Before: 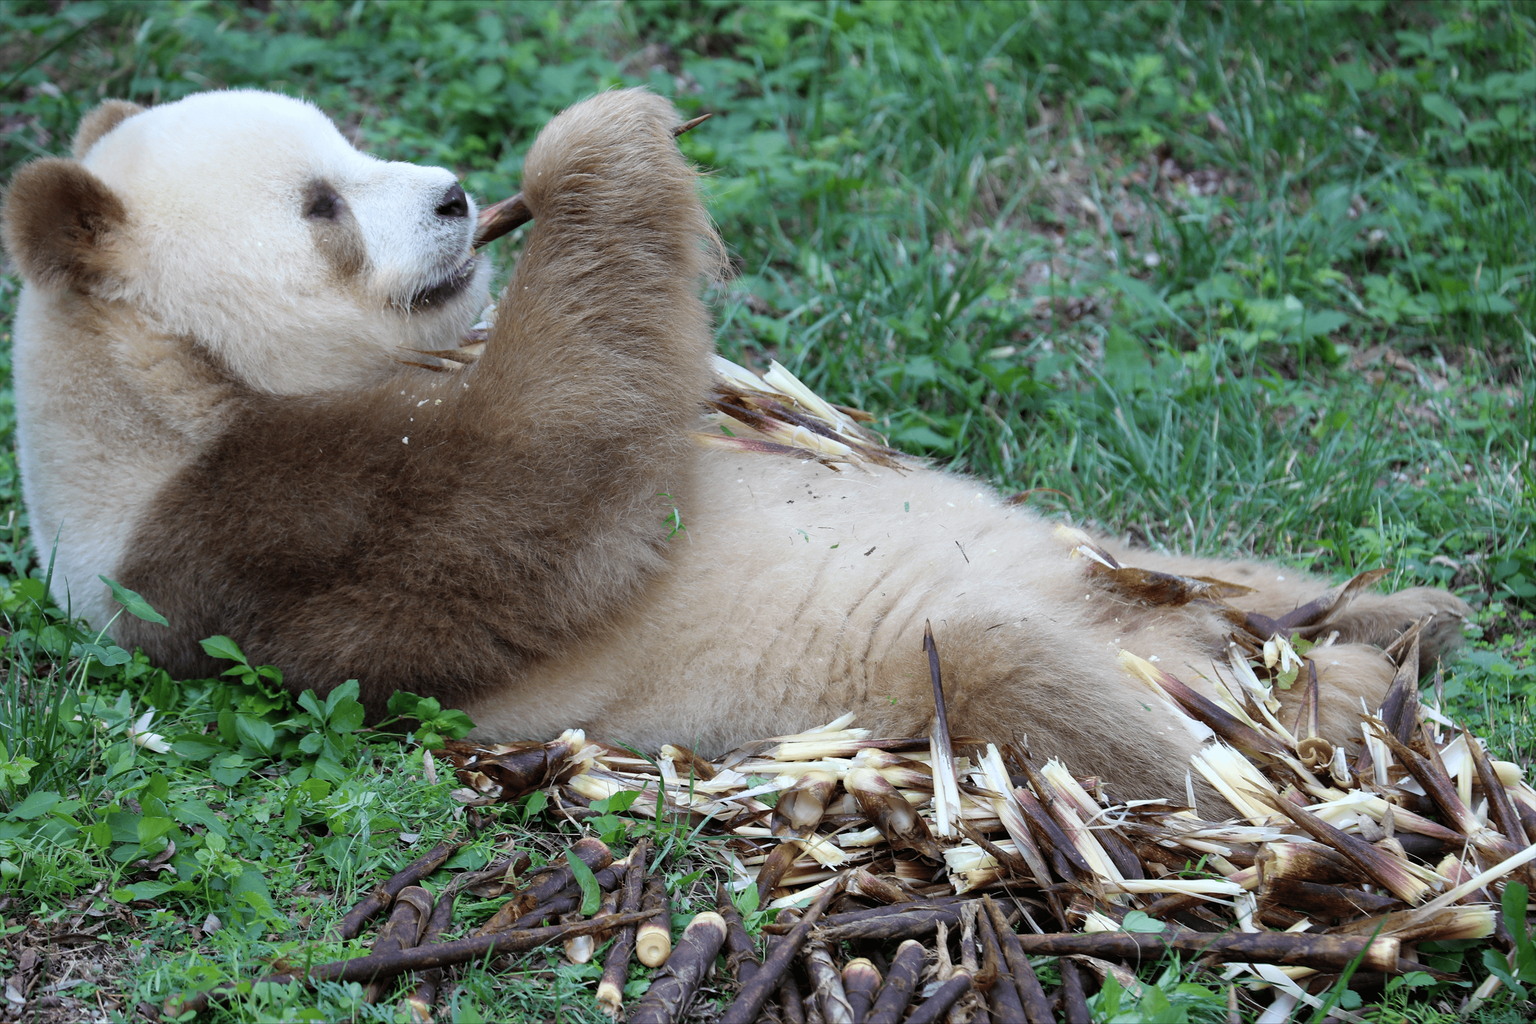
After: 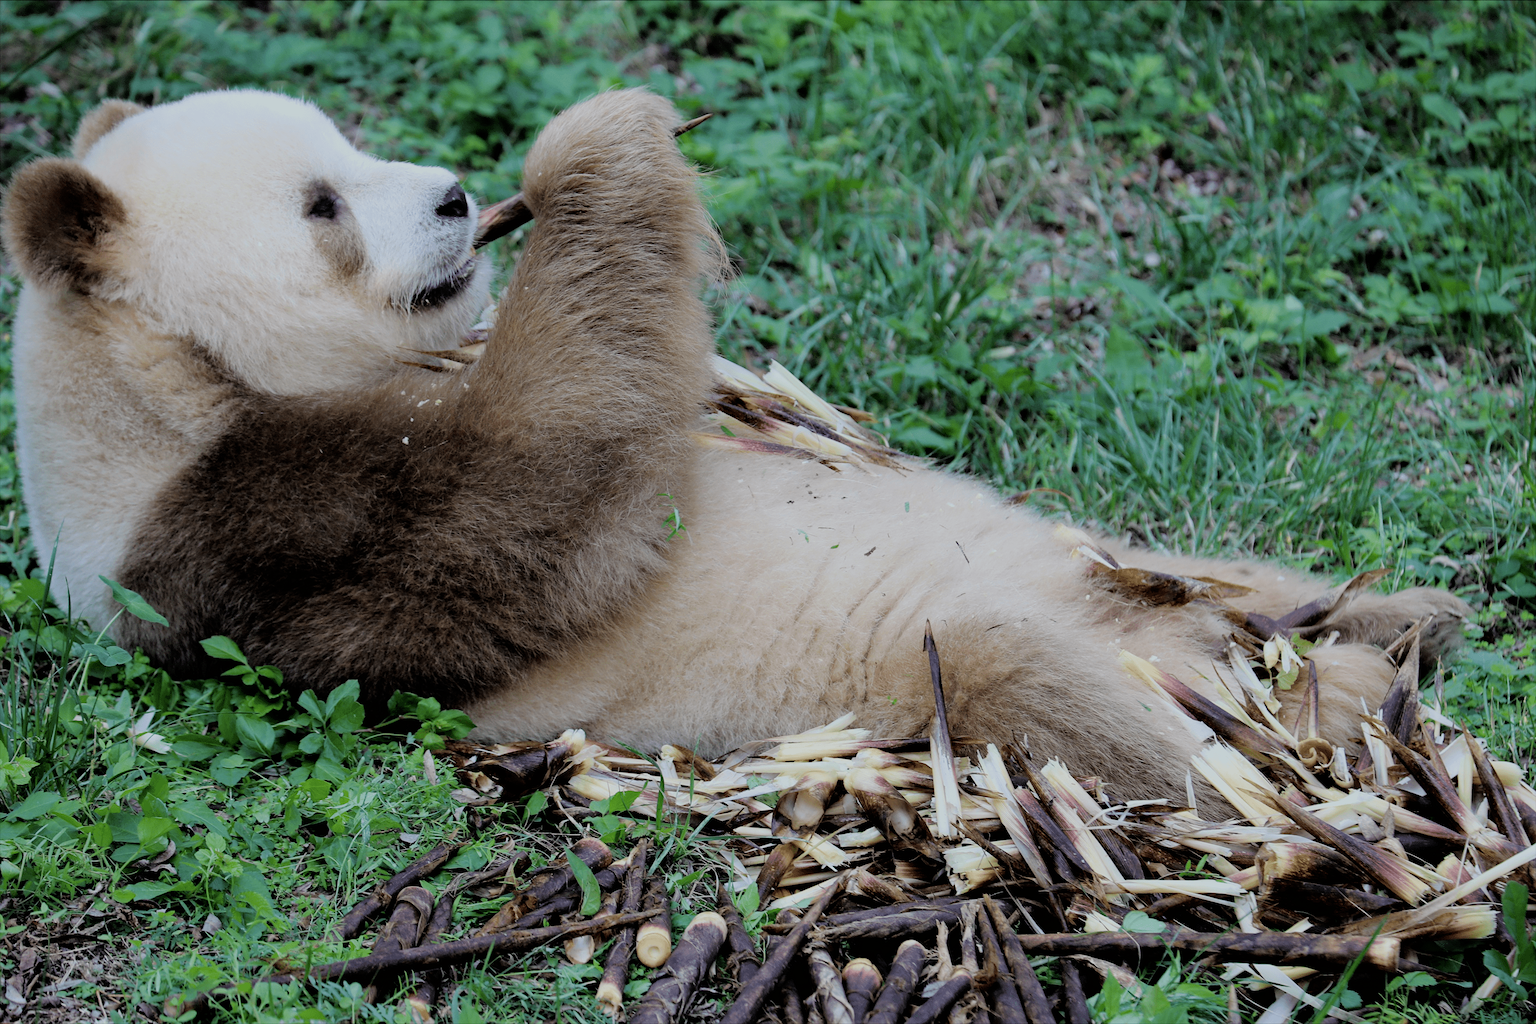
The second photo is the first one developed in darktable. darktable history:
haze removal: strength 0.119, distance 0.244, adaptive false
filmic rgb: black relative exposure -4.53 EV, white relative exposure 4.8 EV, hardness 2.34, latitude 36.18%, contrast 1.041, highlights saturation mix 1.53%, shadows ↔ highlights balance 1.3%
